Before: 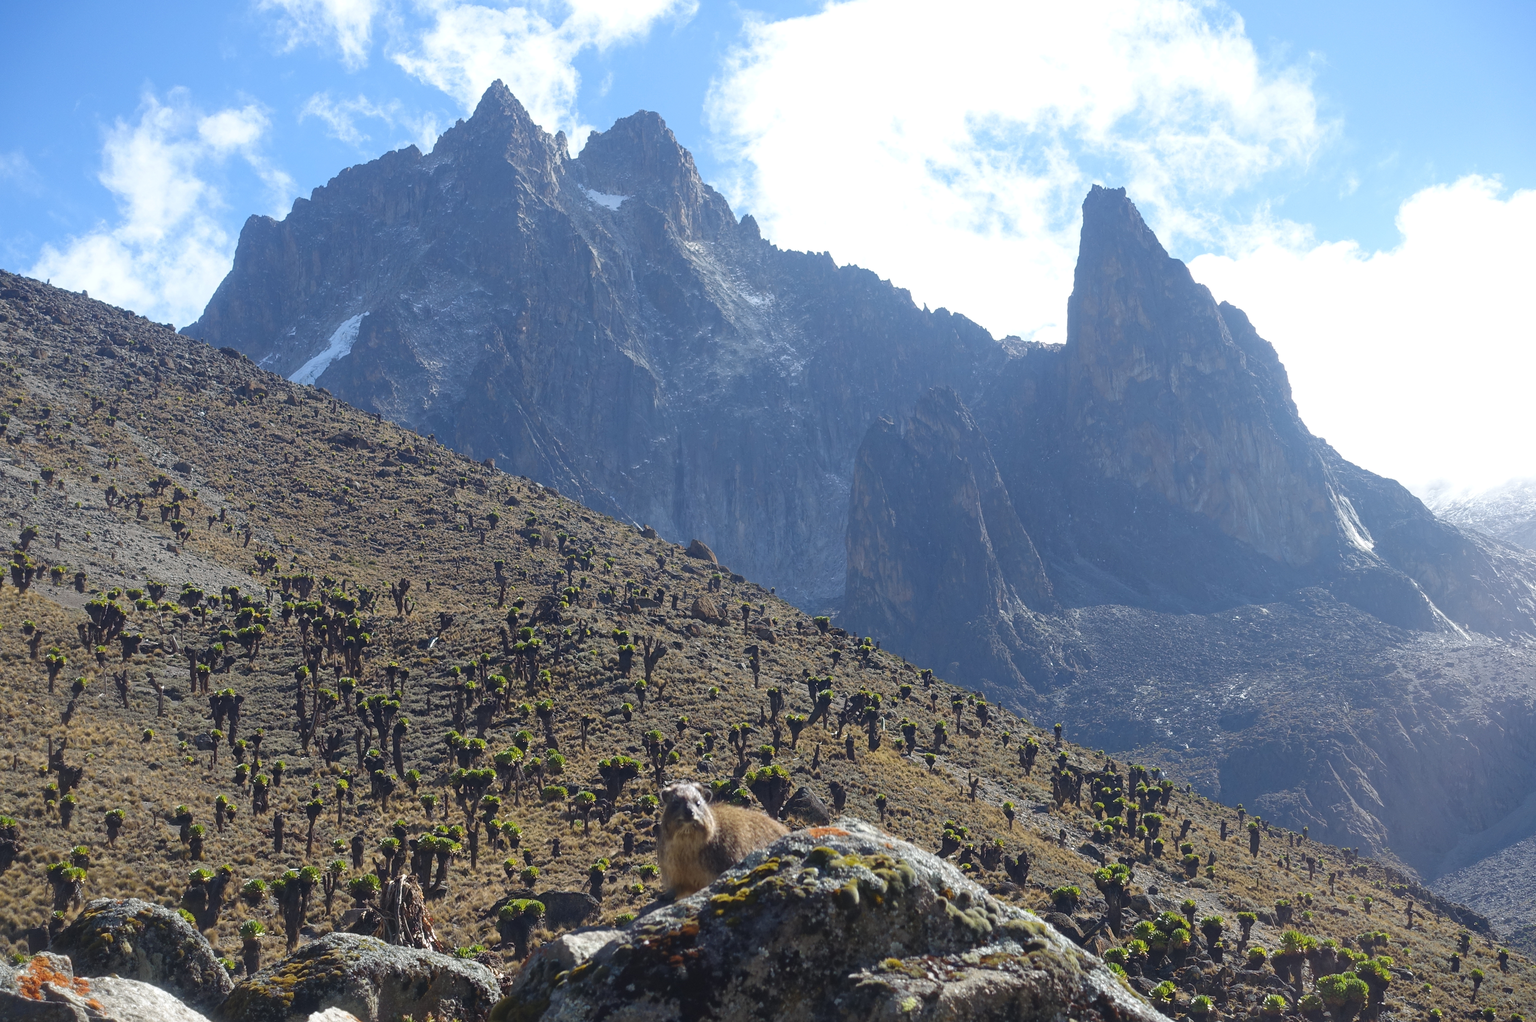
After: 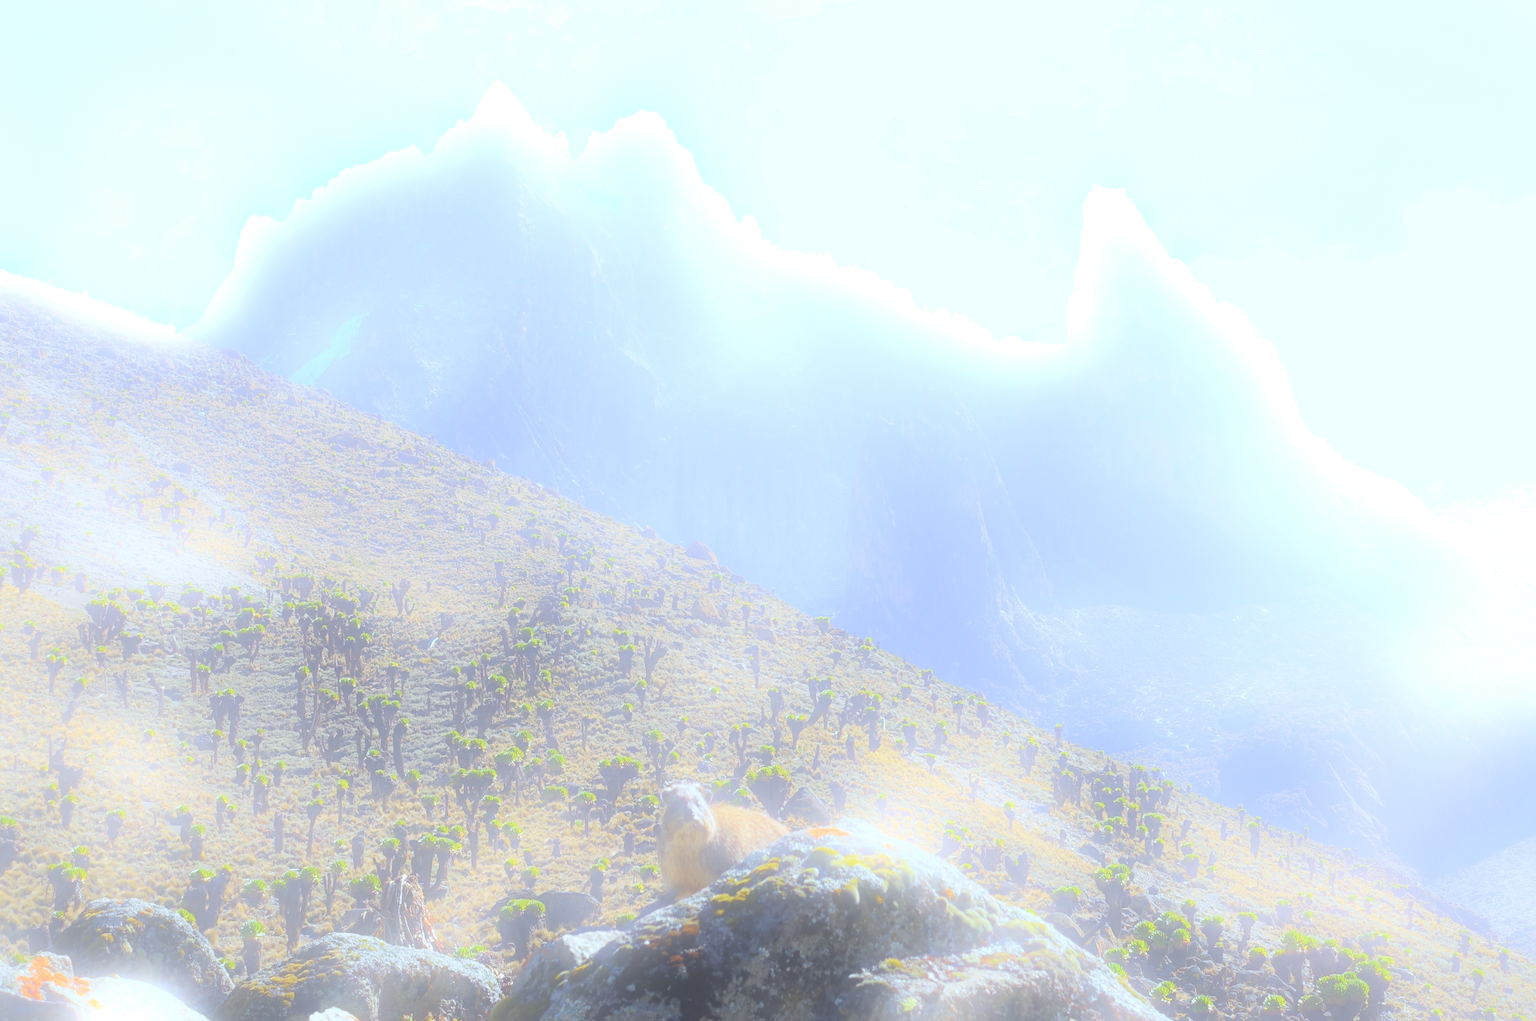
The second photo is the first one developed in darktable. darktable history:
white balance: red 0.924, blue 1.095
bloom: size 25%, threshold 5%, strength 90%
